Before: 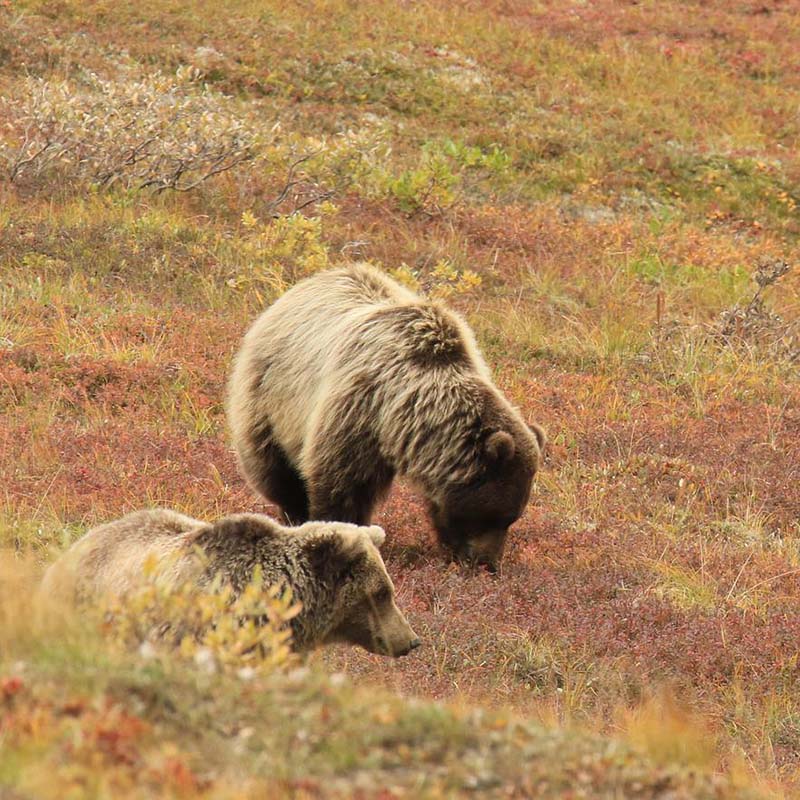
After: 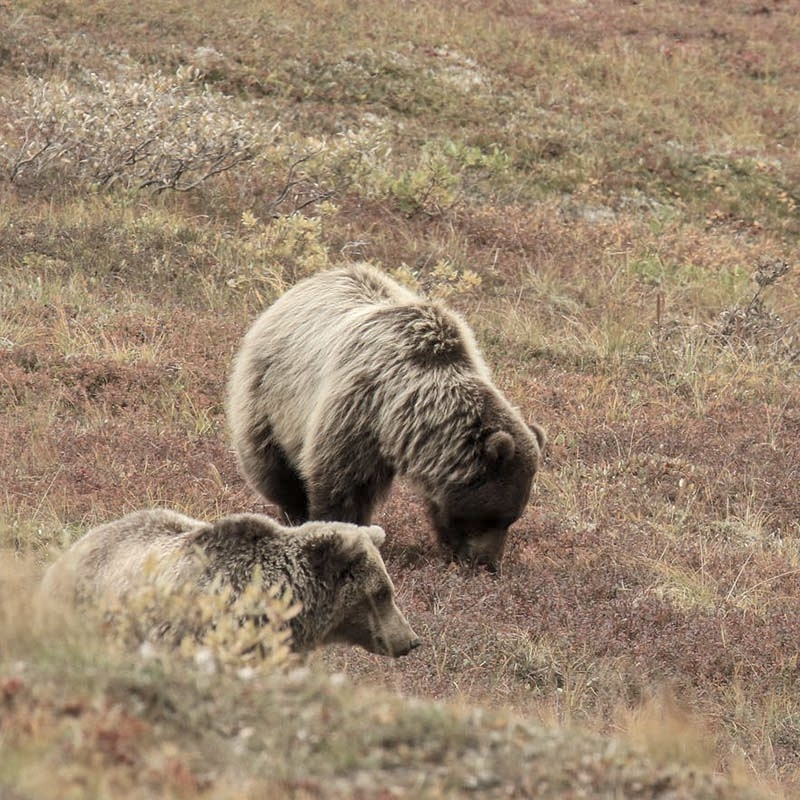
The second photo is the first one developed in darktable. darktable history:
color correction: saturation 0.5
shadows and highlights: on, module defaults
local contrast: on, module defaults
color balance: on, module defaults
